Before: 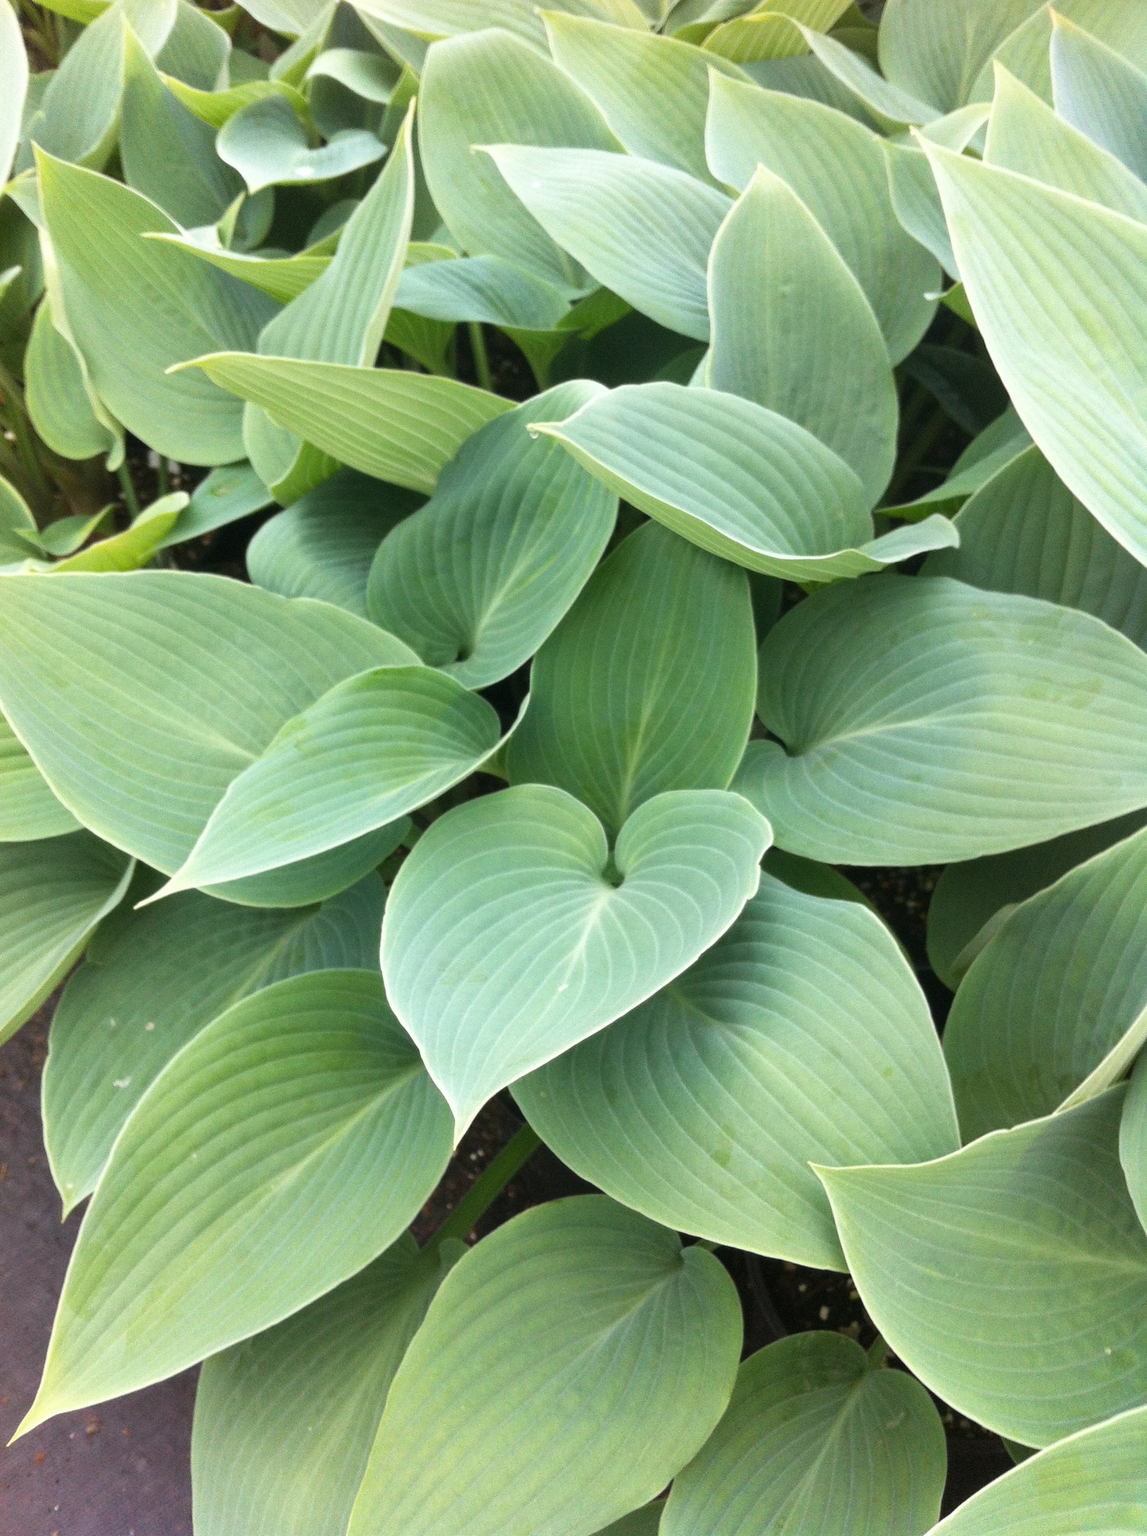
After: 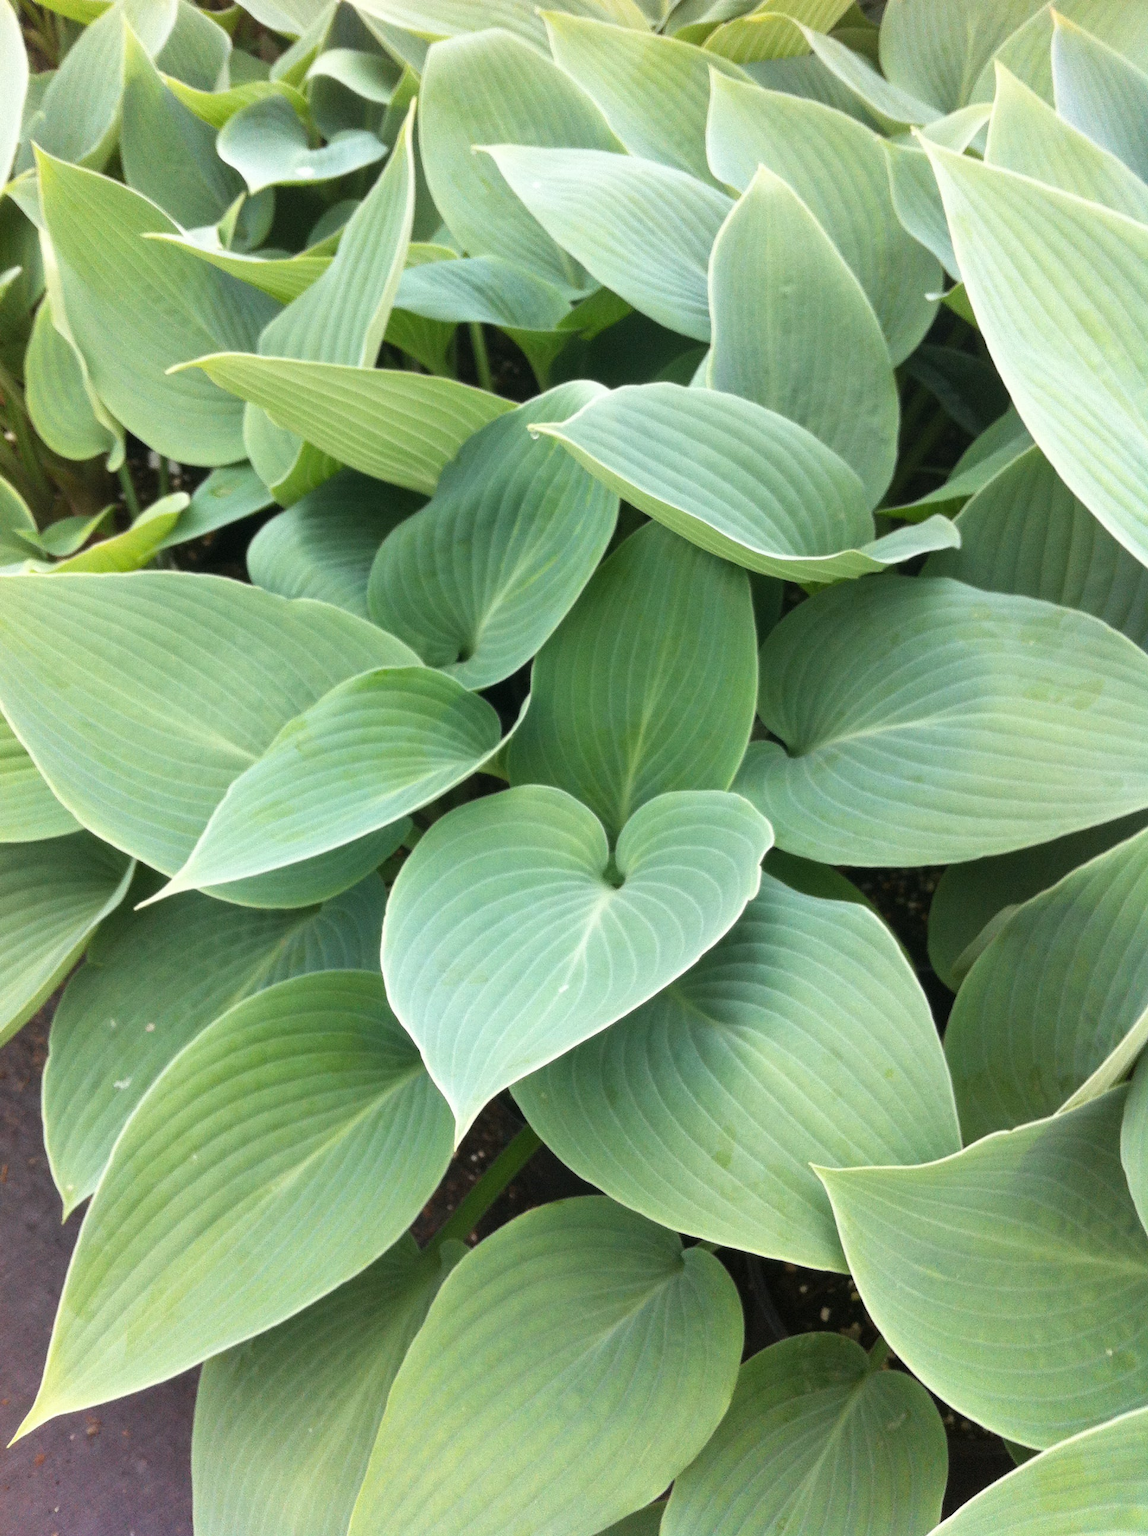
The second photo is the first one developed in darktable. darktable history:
crop: bottom 0.071%
white balance: emerald 1
